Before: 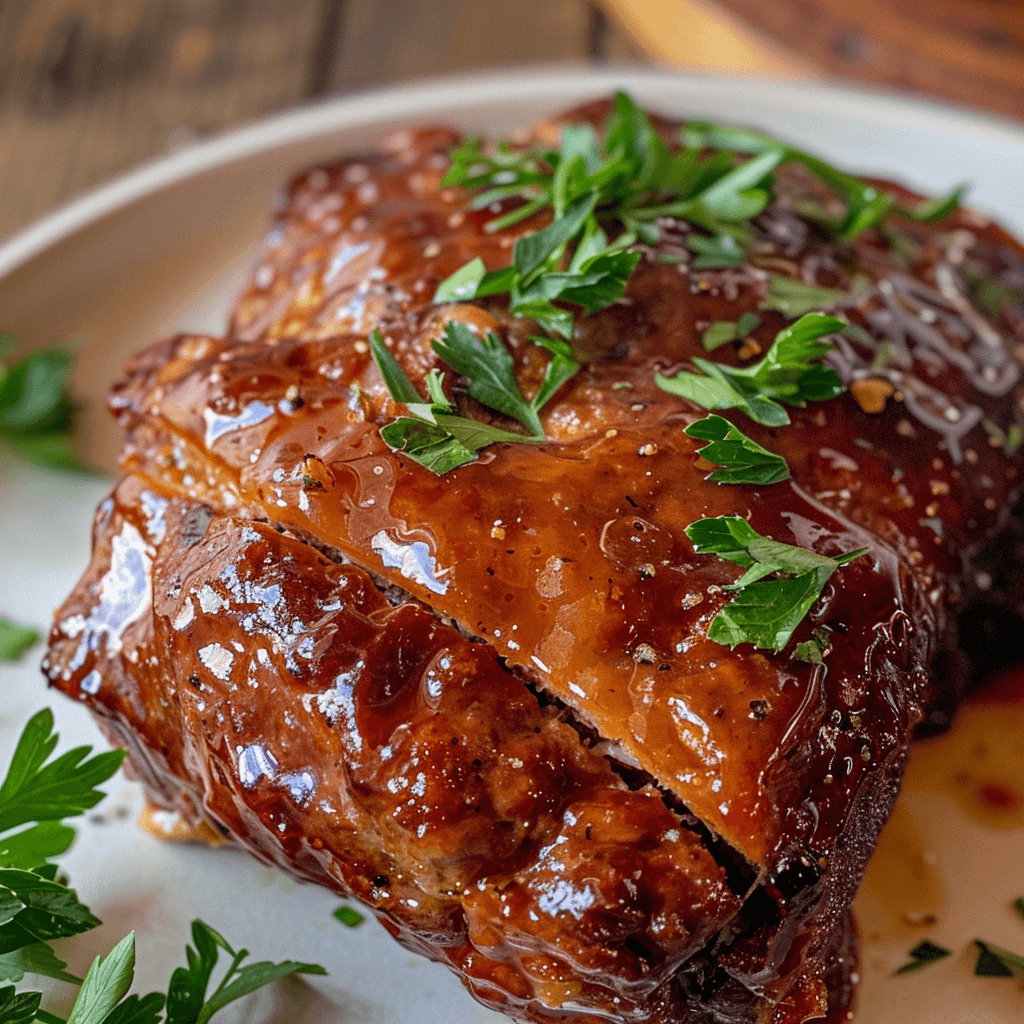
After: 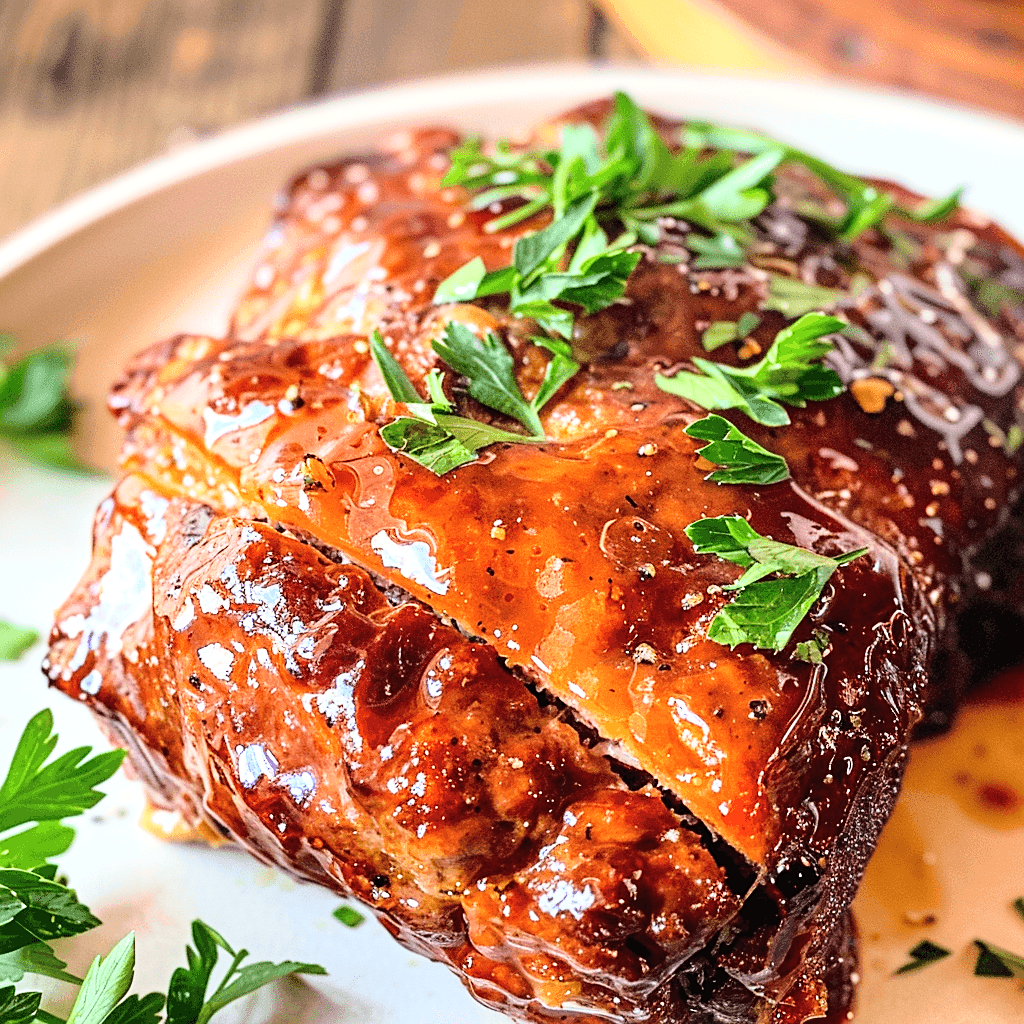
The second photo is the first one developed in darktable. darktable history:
sharpen: radius 1.864, amount 0.398, threshold 1.271
exposure: black level correction 0, exposure 0.7 EV, compensate exposure bias true, compensate highlight preservation false
base curve: curves: ch0 [(0, 0) (0.028, 0.03) (0.121, 0.232) (0.46, 0.748) (0.859, 0.968) (1, 1)]
